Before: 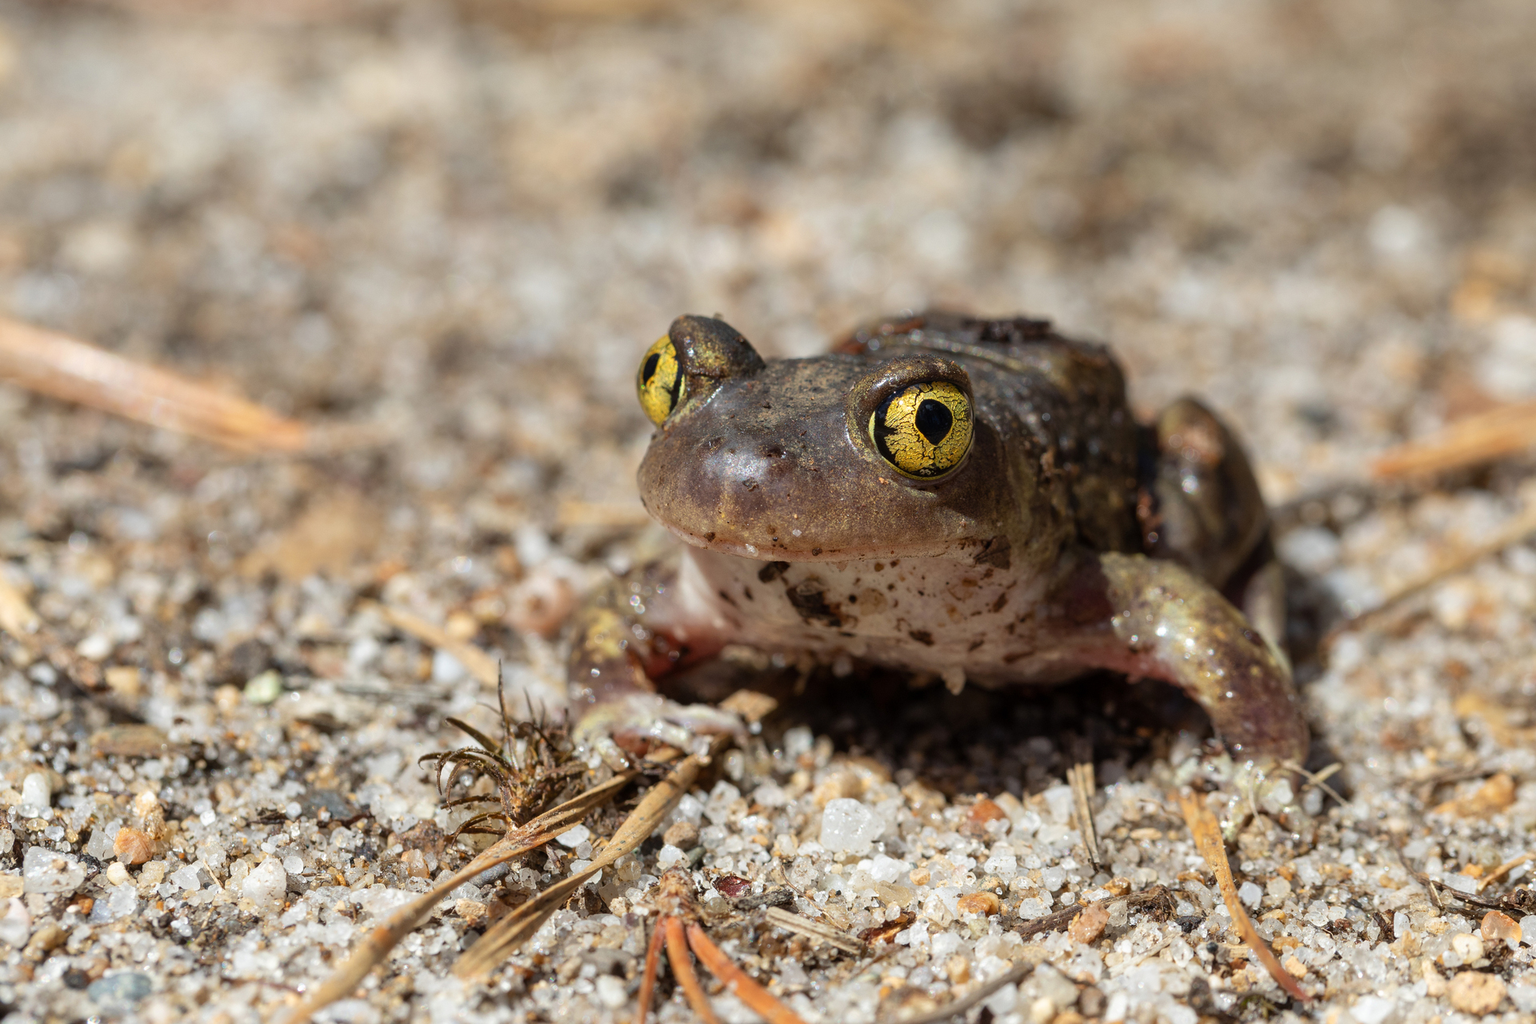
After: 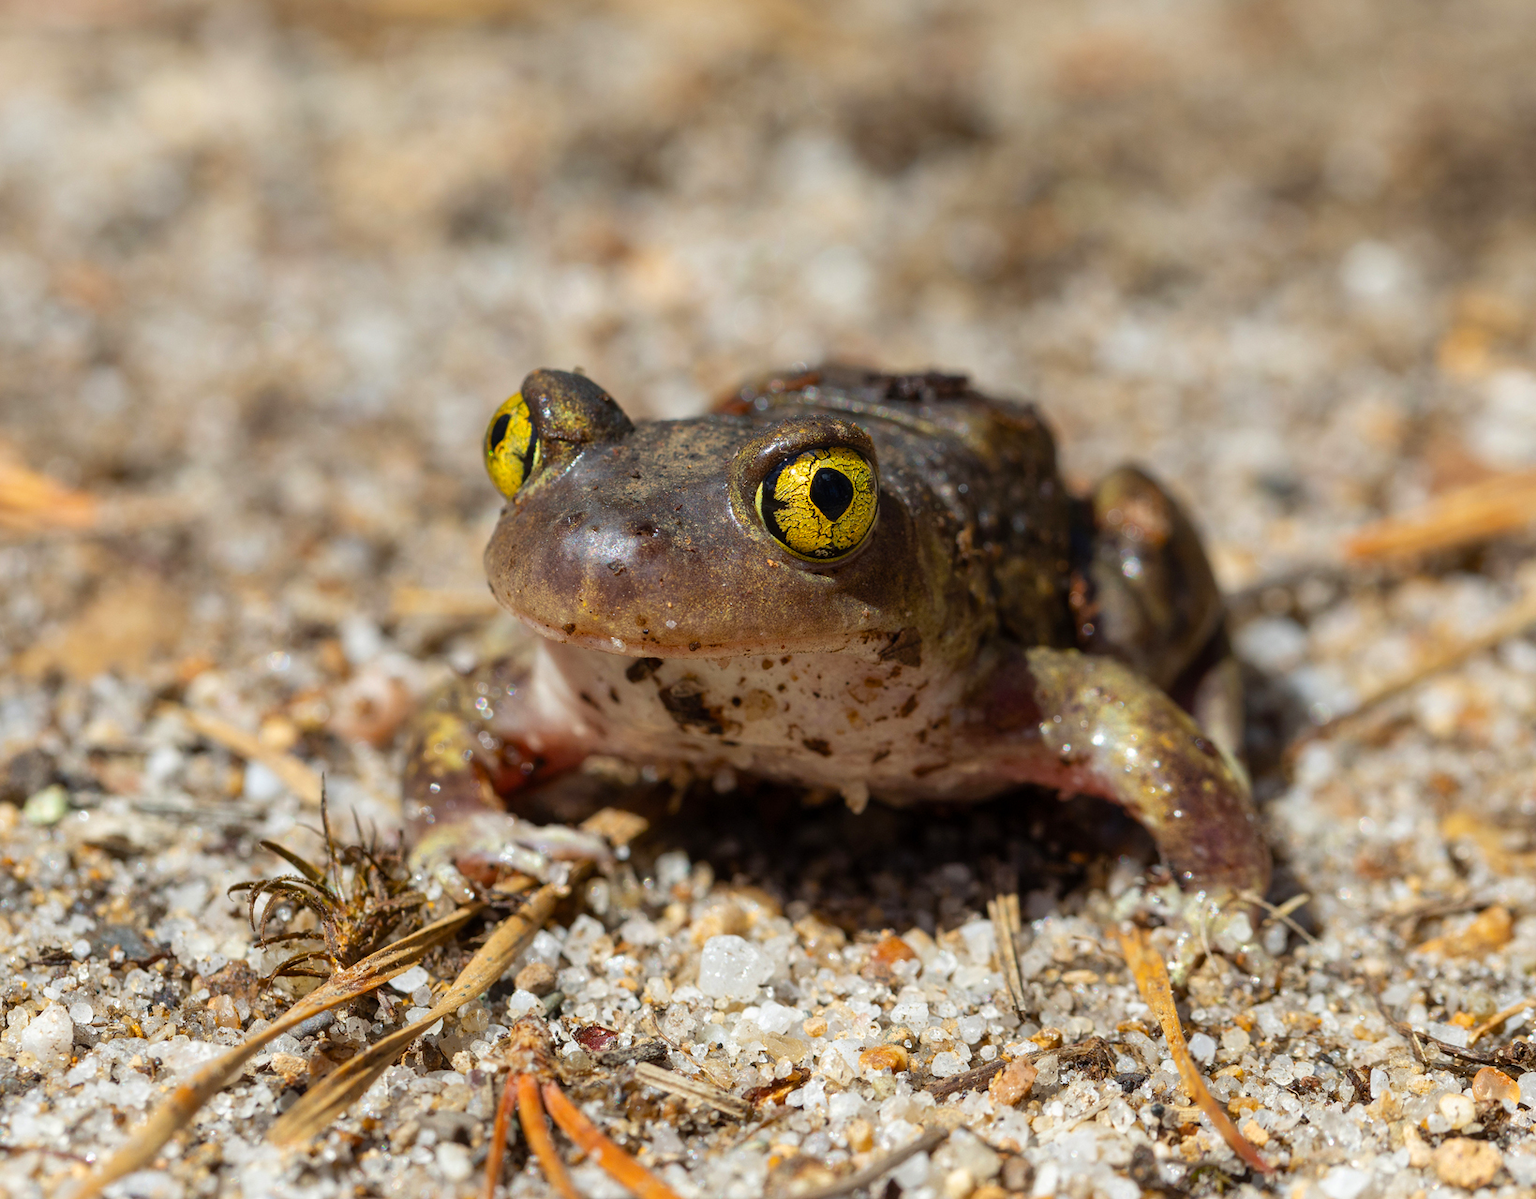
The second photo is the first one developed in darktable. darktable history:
crop and rotate: left 14.603%
color balance rgb: perceptual saturation grading › global saturation 25.648%, global vibrance 0.607%
